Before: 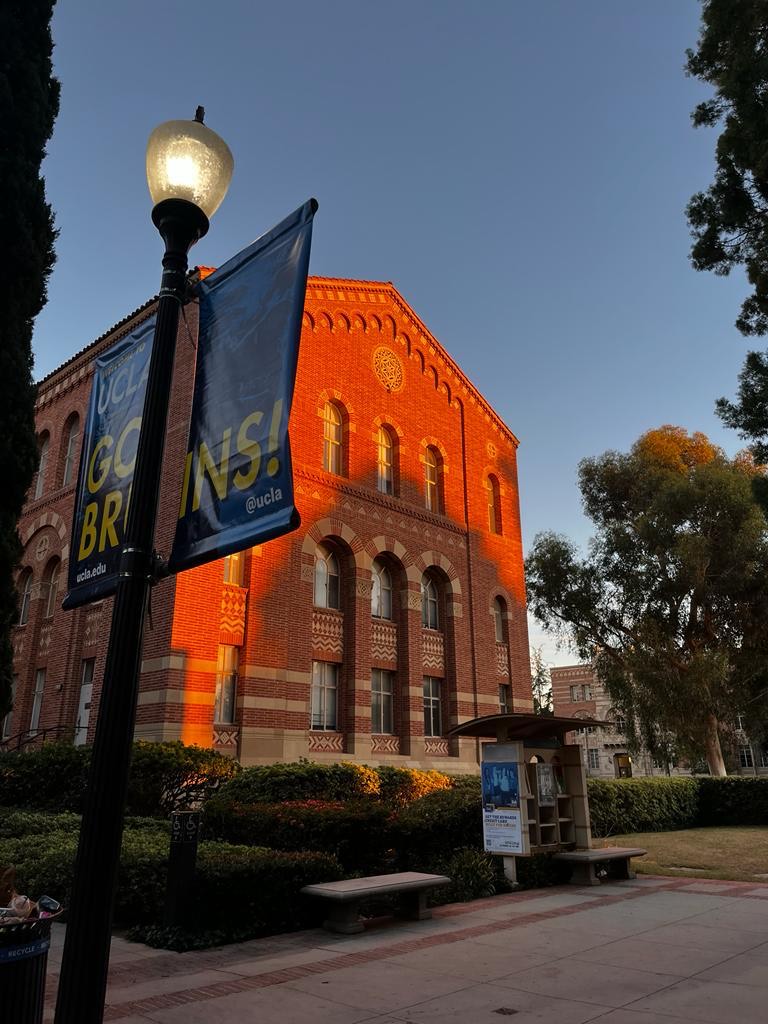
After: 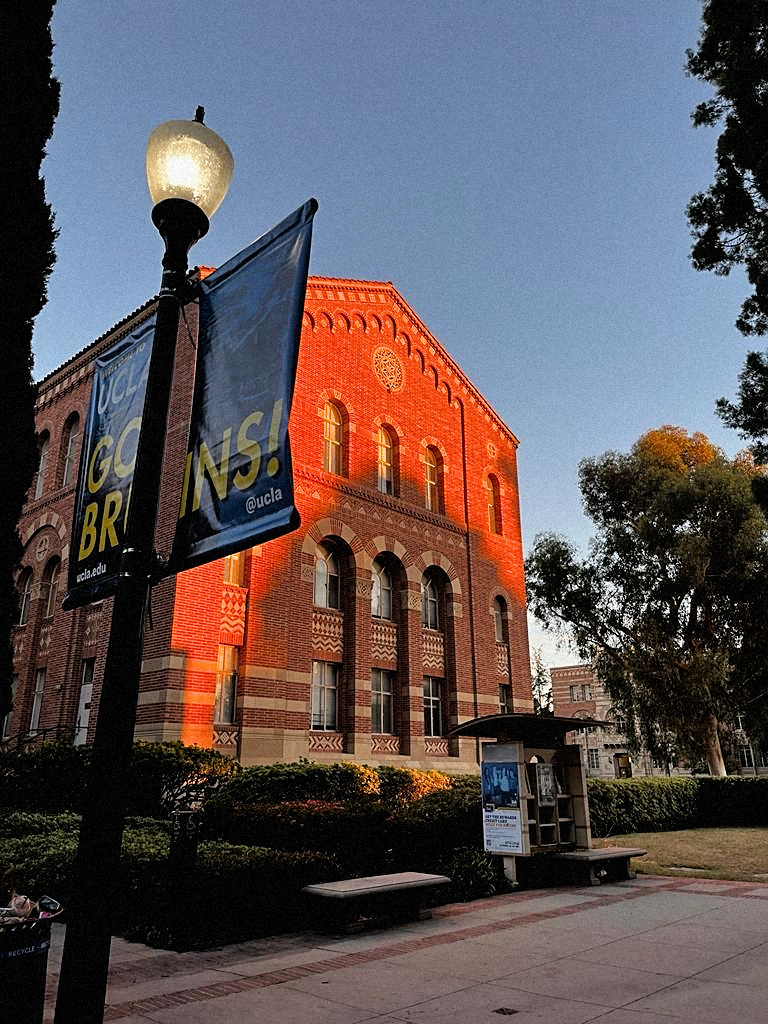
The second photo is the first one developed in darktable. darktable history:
grain: mid-tones bias 0%
exposure: black level correction 0, exposure 0.5 EV, compensate highlight preservation false
filmic rgb: black relative exposure -5.83 EV, white relative exposure 3.4 EV, hardness 3.68
sharpen: on, module defaults
